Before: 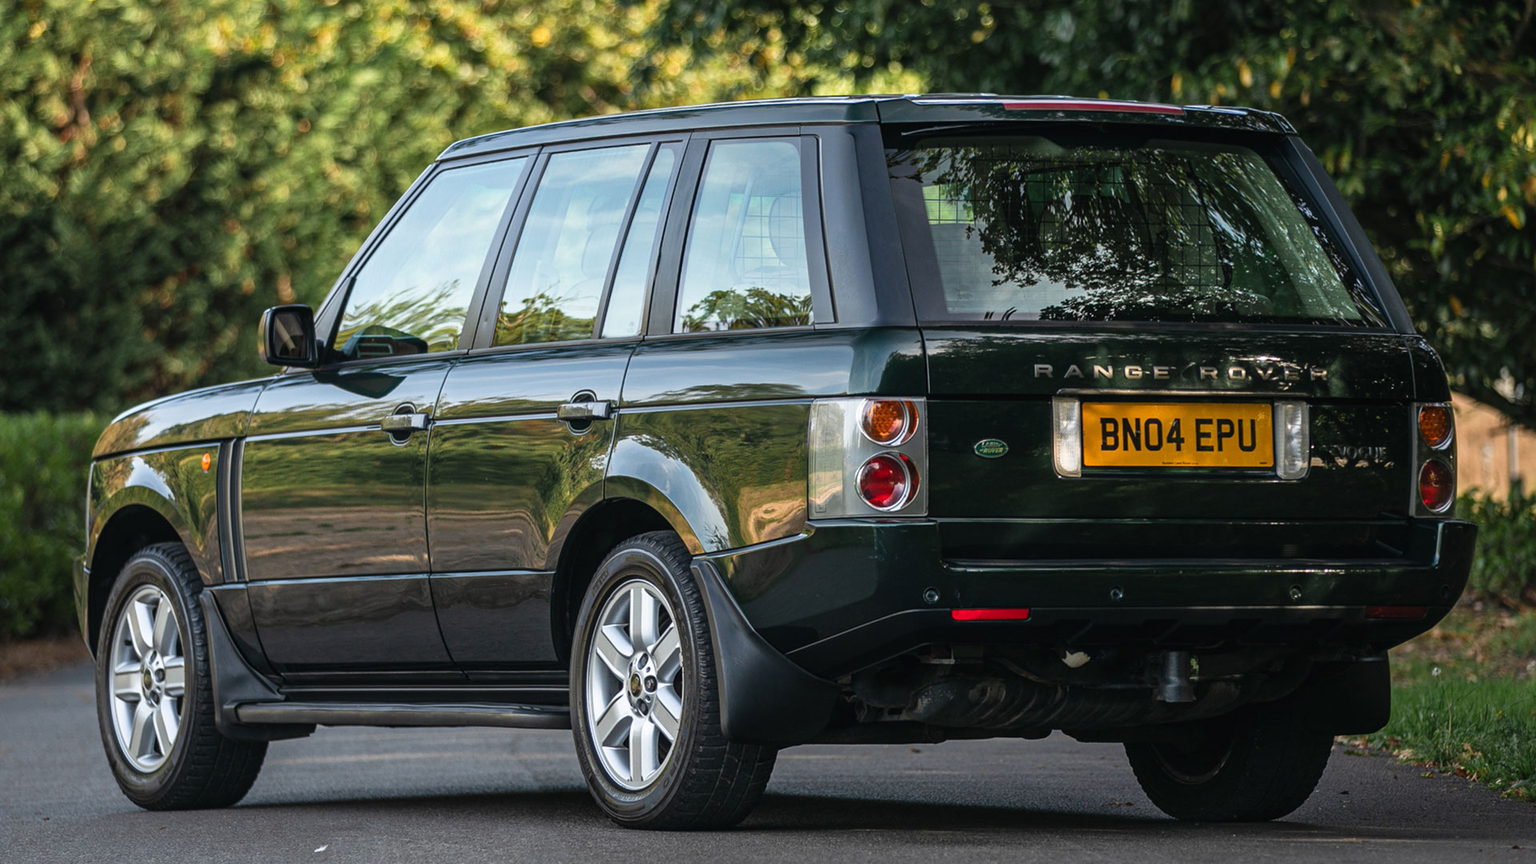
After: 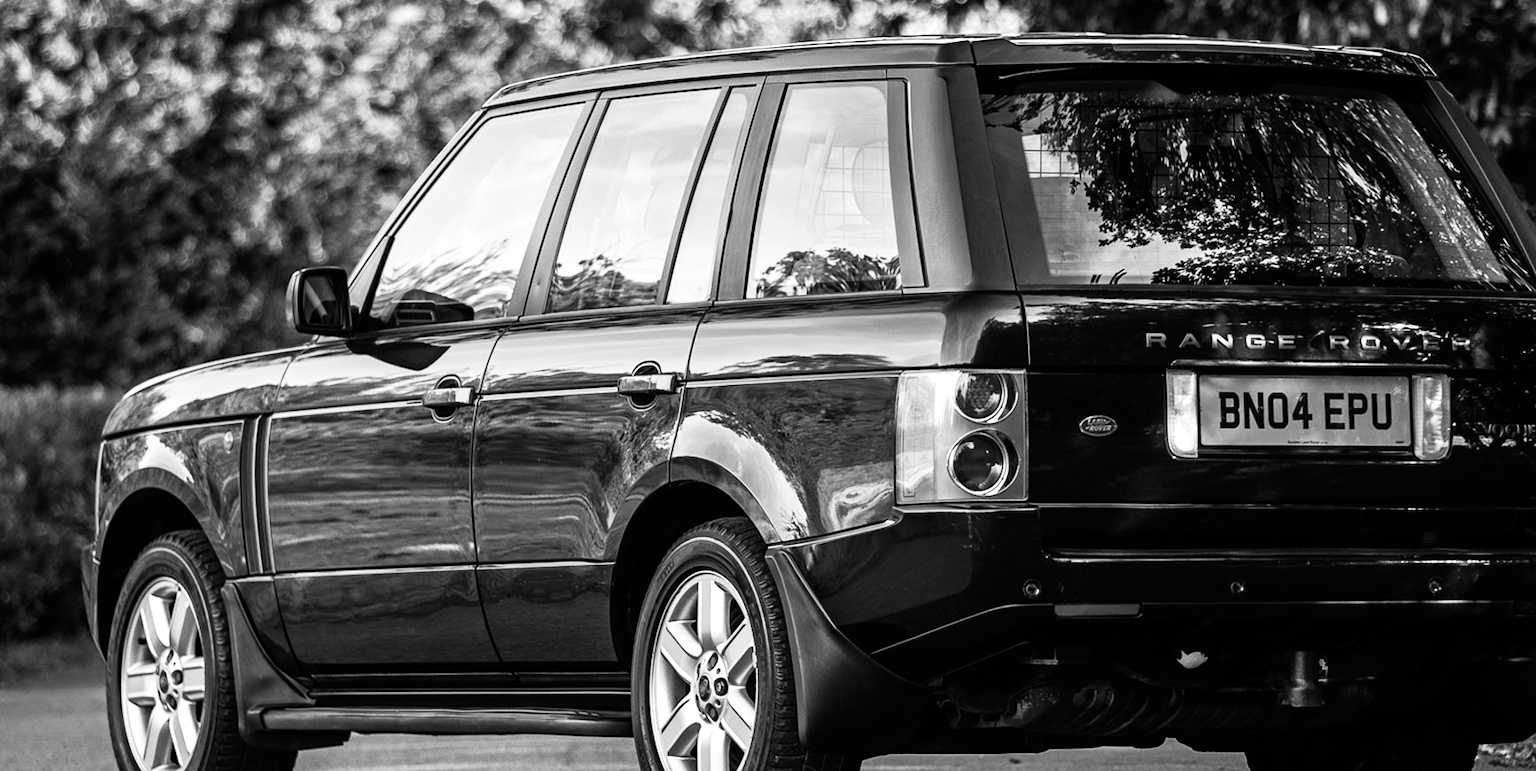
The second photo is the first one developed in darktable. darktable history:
white balance: red 1.029, blue 0.92
exposure: black level correction 0.001, exposure 0.5 EV, compensate exposure bias true, compensate highlight preservation false
tone equalizer: -8 EV 1 EV, -7 EV 1 EV, -6 EV 1 EV, -5 EV 1 EV, -4 EV 1 EV, -3 EV 0.75 EV, -2 EV 0.5 EV, -1 EV 0.25 EV
contrast brightness saturation: contrast -0.03, brightness -0.59, saturation -1
color balance rgb: perceptual saturation grading › global saturation 8.89%, saturation formula JzAzBz (2021)
crop: top 7.49%, right 9.717%, bottom 11.943%
base curve: curves: ch0 [(0, 0) (0.028, 0.03) (0.121, 0.232) (0.46, 0.748) (0.859, 0.968) (1, 1)], preserve colors none
